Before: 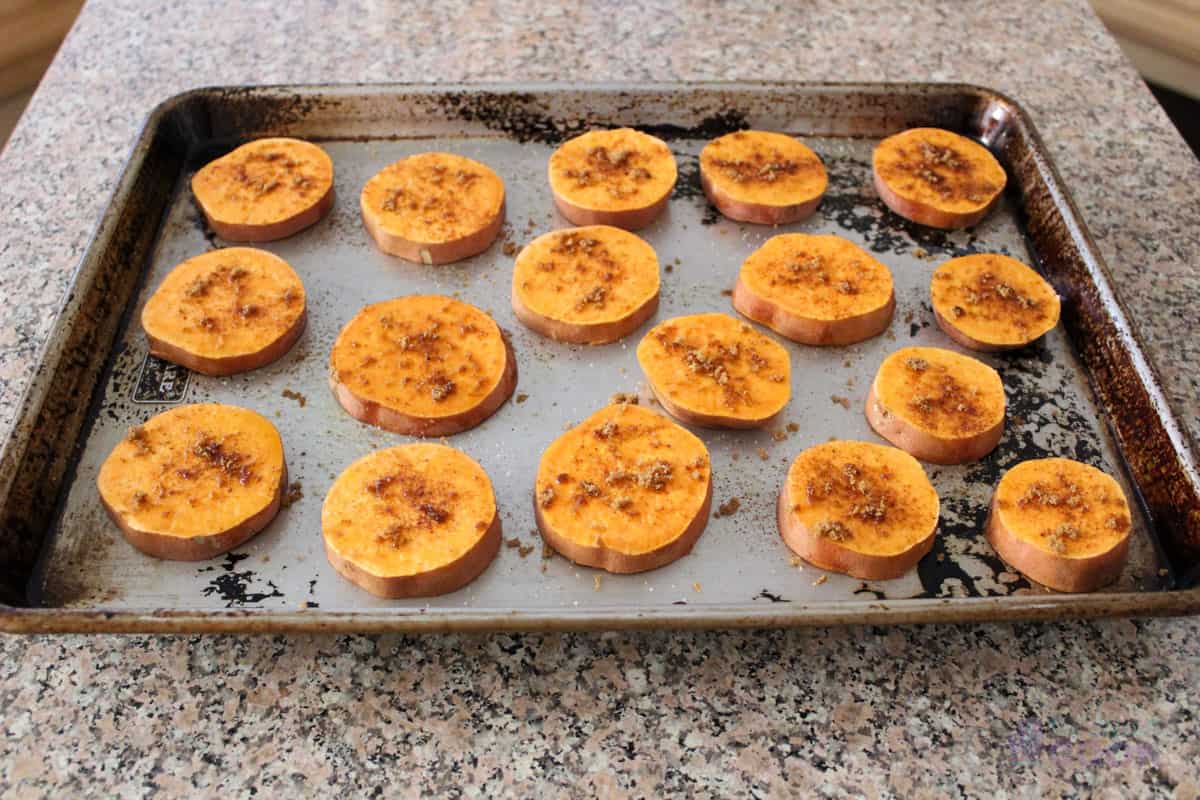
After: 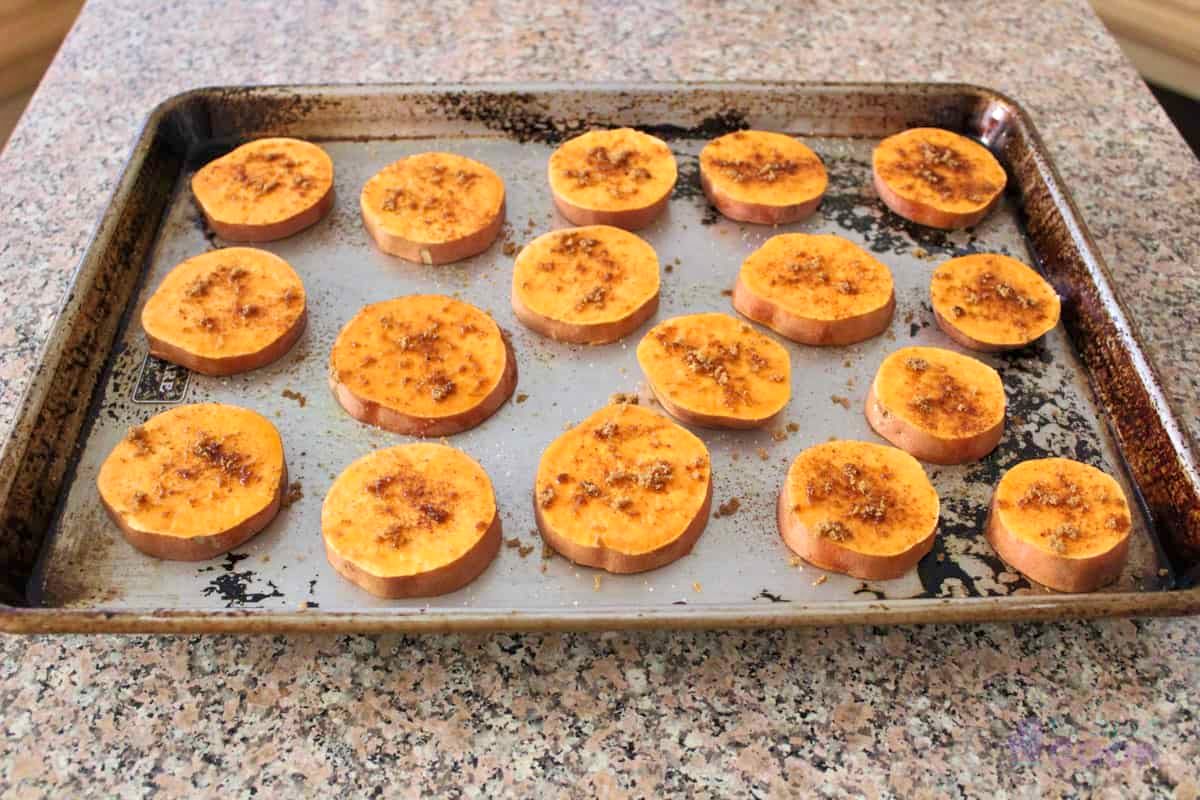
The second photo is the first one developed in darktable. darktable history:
velvia: on, module defaults
tone equalizer: -8 EV 1 EV, -7 EV 1 EV, -6 EV 1 EV, -5 EV 1 EV, -4 EV 1 EV, -3 EV 0.75 EV, -2 EV 0.5 EV, -1 EV 0.25 EV
